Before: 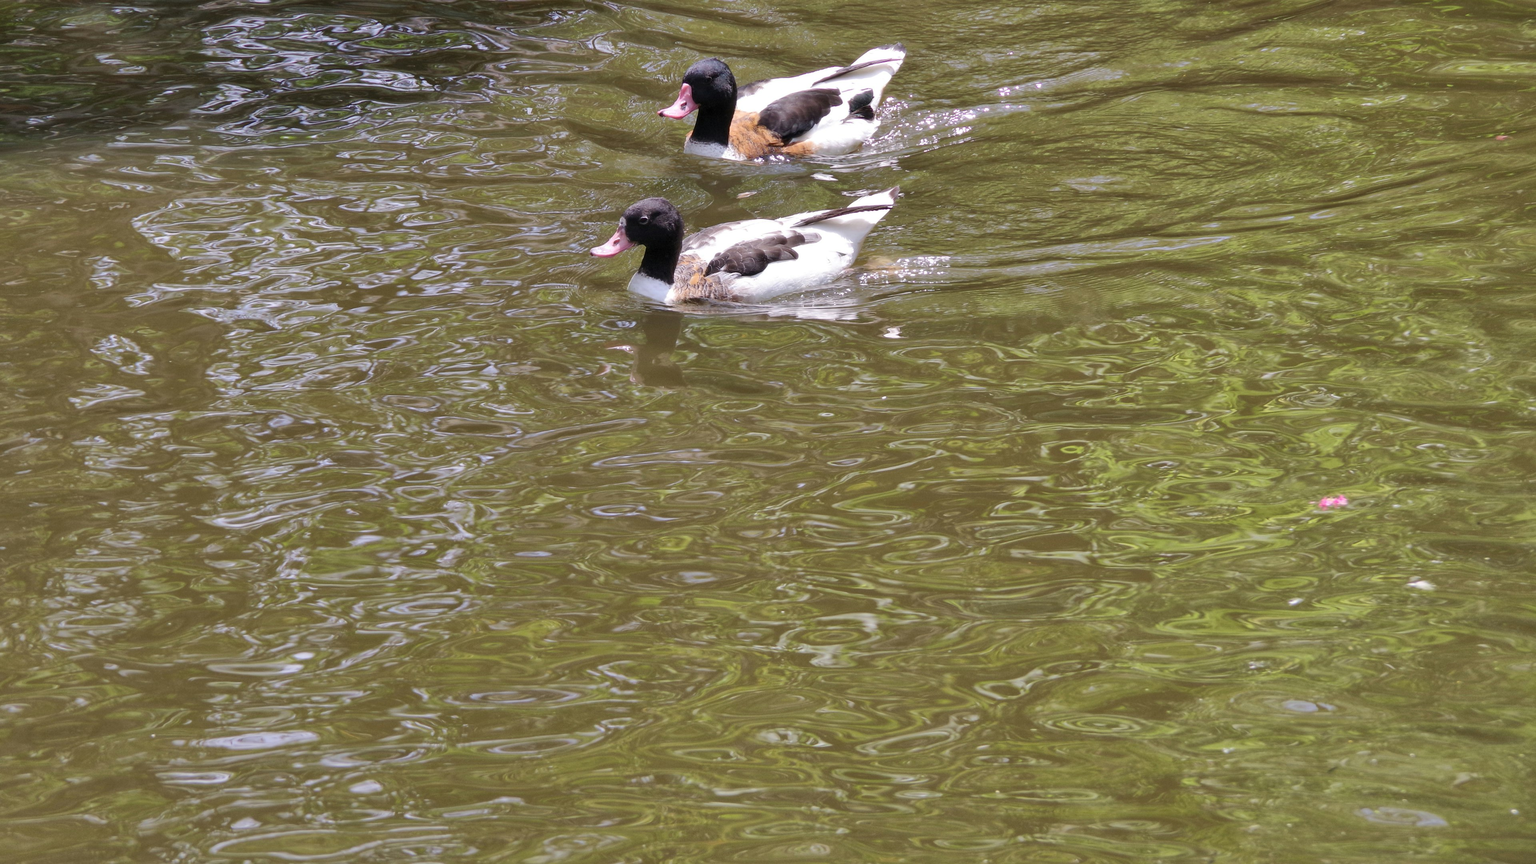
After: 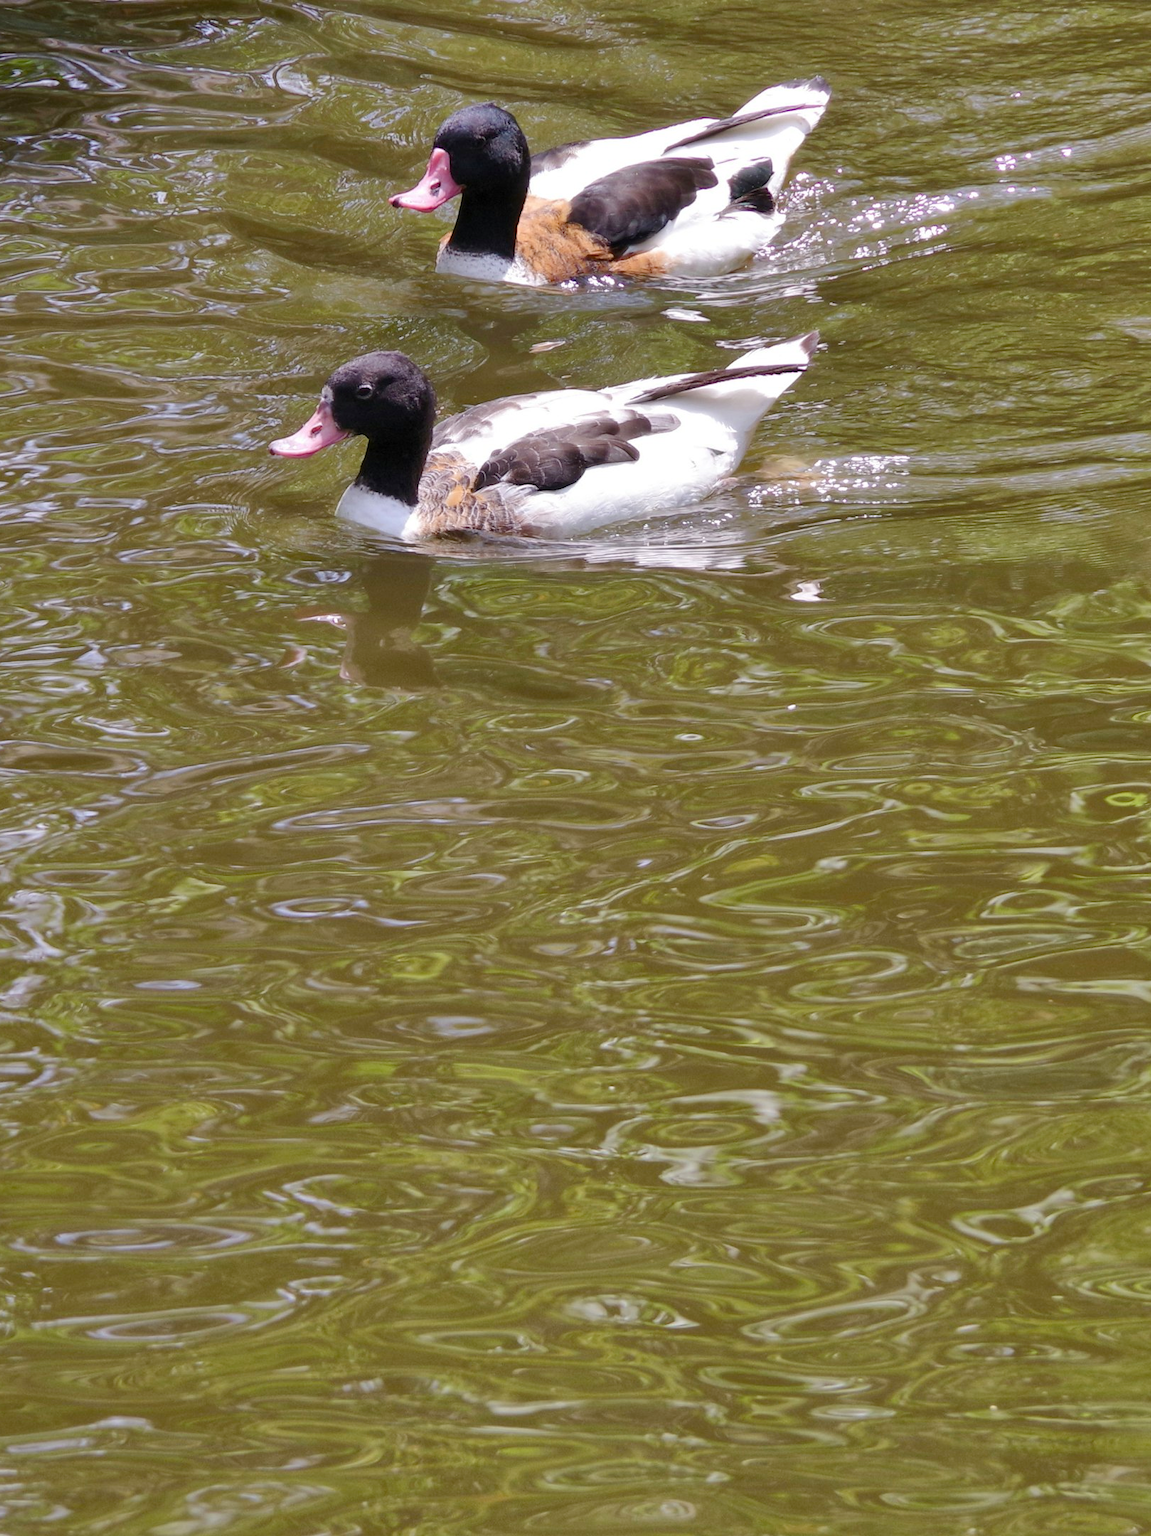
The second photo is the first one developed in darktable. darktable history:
crop: left 28.583%, right 29.231%
color balance rgb: perceptual saturation grading › global saturation 20%, perceptual saturation grading › highlights -25%, perceptual saturation grading › shadows 25%
